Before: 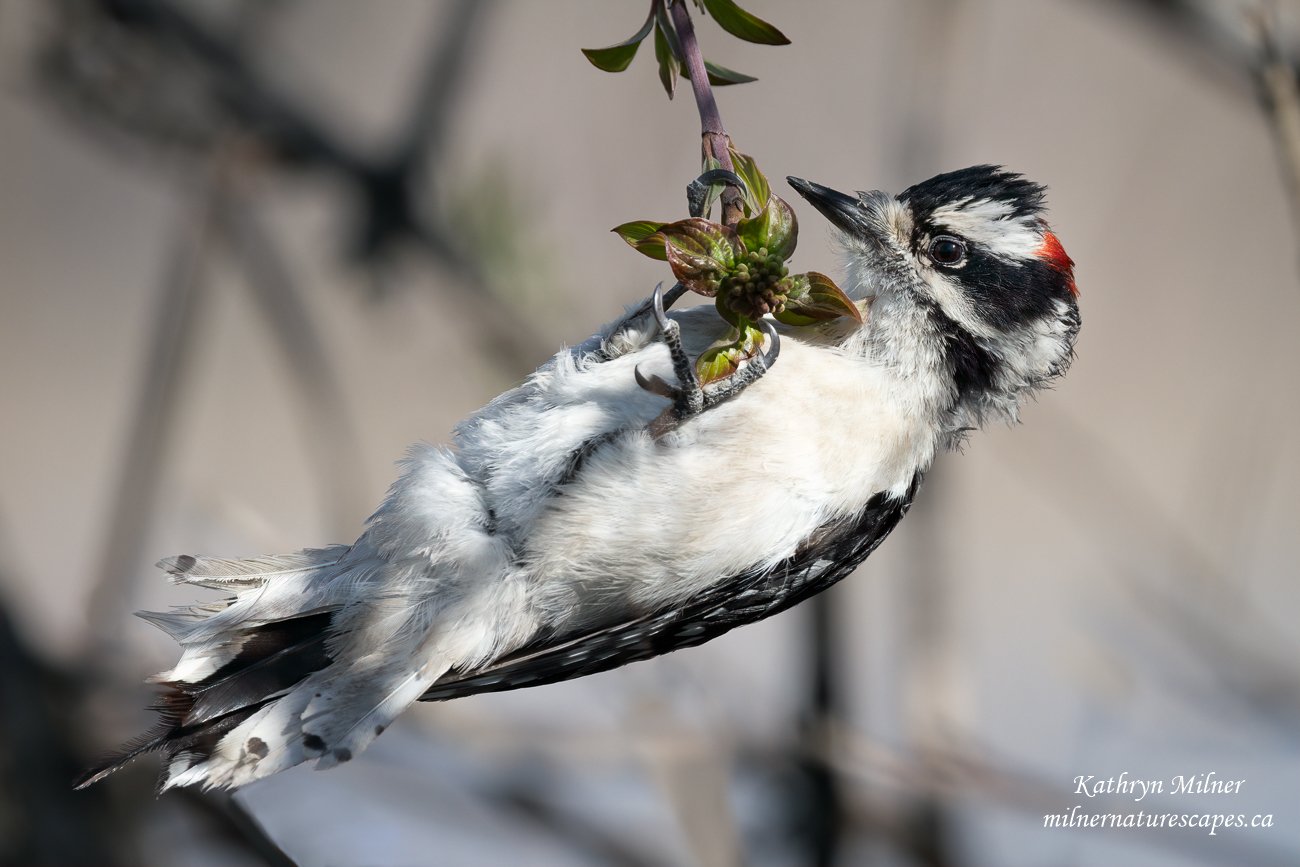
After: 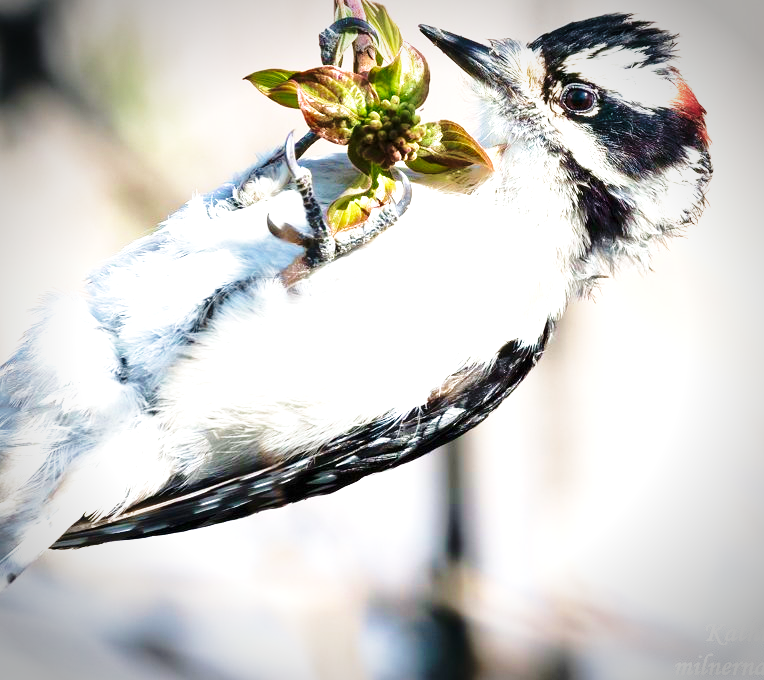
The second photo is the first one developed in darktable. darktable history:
crop and rotate: left 28.439%, top 17.754%, right 12.775%, bottom 3.735%
vignetting: brightness -0.575, automatic ratio true
base curve: curves: ch0 [(0, 0) (0.036, 0.037) (0.121, 0.228) (0.46, 0.76) (0.859, 0.983) (1, 1)], preserve colors none
velvia: strength 73.34%
exposure: black level correction 0, exposure 1.103 EV, compensate exposure bias true, compensate highlight preservation false
local contrast: mode bilateral grid, contrast 19, coarseness 51, detail 119%, midtone range 0.2
